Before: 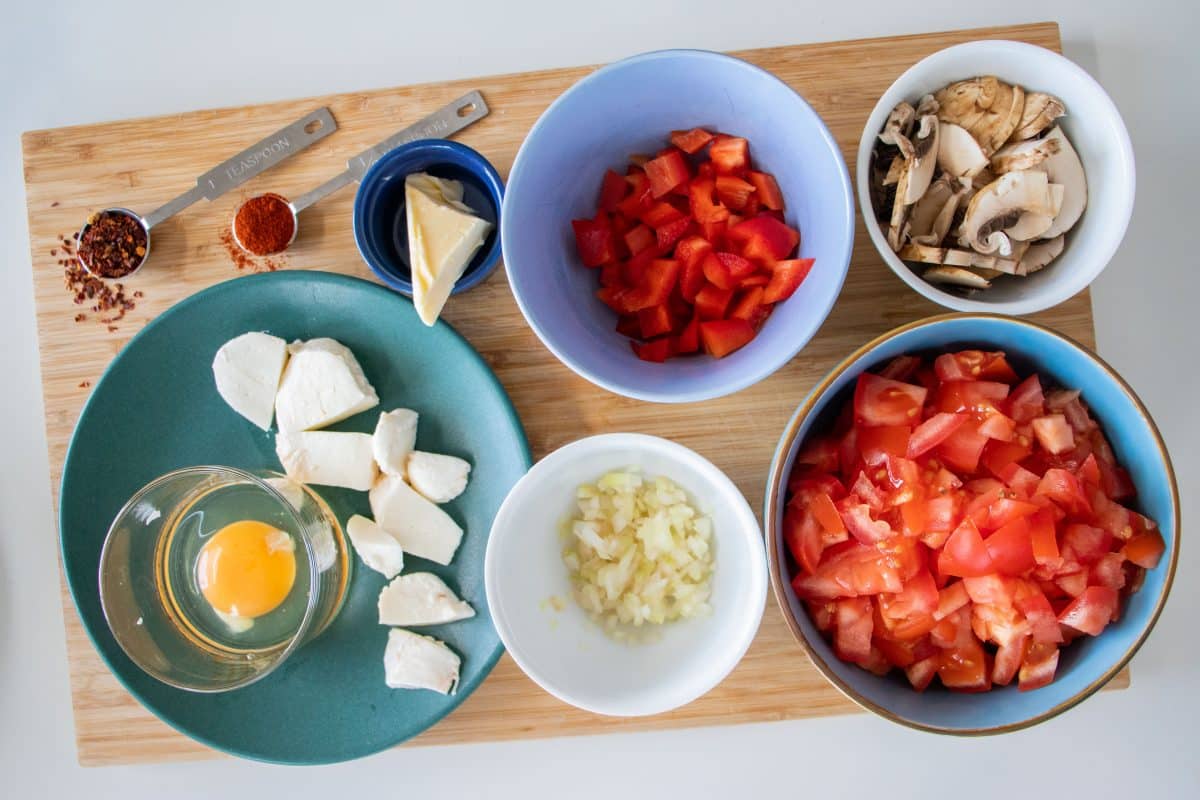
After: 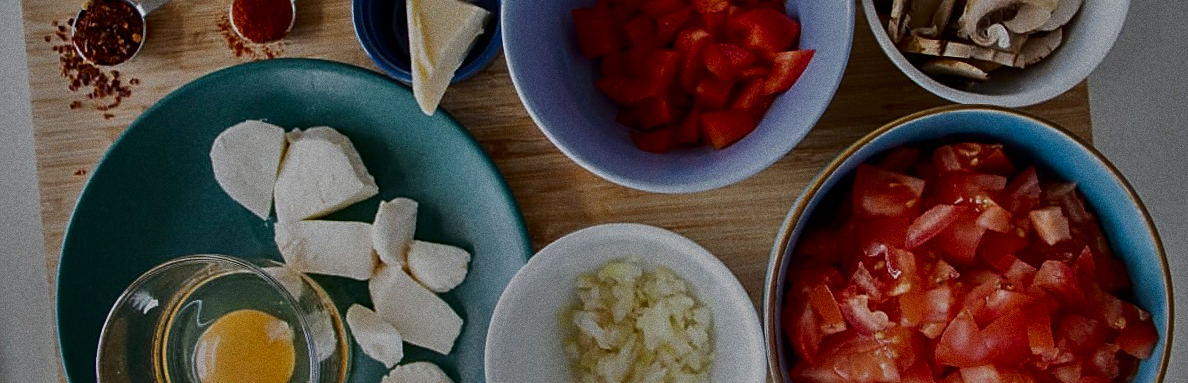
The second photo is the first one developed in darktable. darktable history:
sharpen: on, module defaults
rotate and perspective: rotation 0.174°, lens shift (vertical) 0.013, lens shift (horizontal) 0.019, shear 0.001, automatic cropping original format, crop left 0.007, crop right 0.991, crop top 0.016, crop bottom 0.997
exposure: exposure 0.367 EV, compensate highlight preservation false
grain: coarseness 8.68 ISO, strength 31.94%
tone equalizer: -8 EV -2 EV, -7 EV -2 EV, -6 EV -2 EV, -5 EV -2 EV, -4 EV -2 EV, -3 EV -2 EV, -2 EV -2 EV, -1 EV -1.63 EV, +0 EV -2 EV
crop and rotate: top 26.056%, bottom 25.543%
contrast brightness saturation: contrast 0.28
